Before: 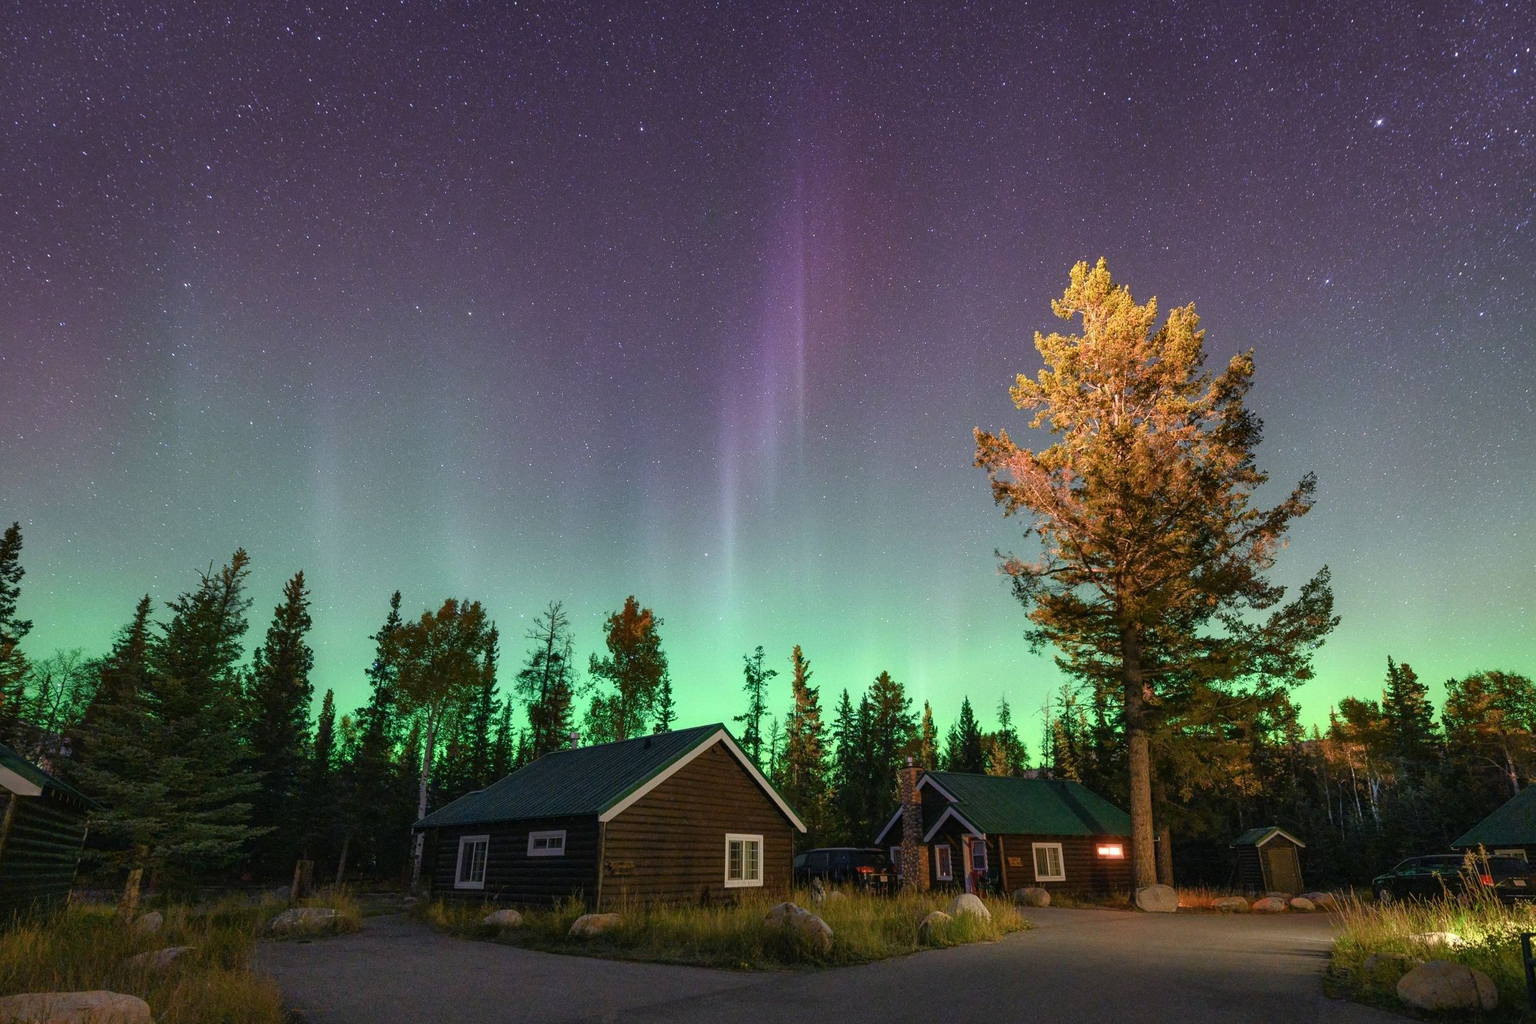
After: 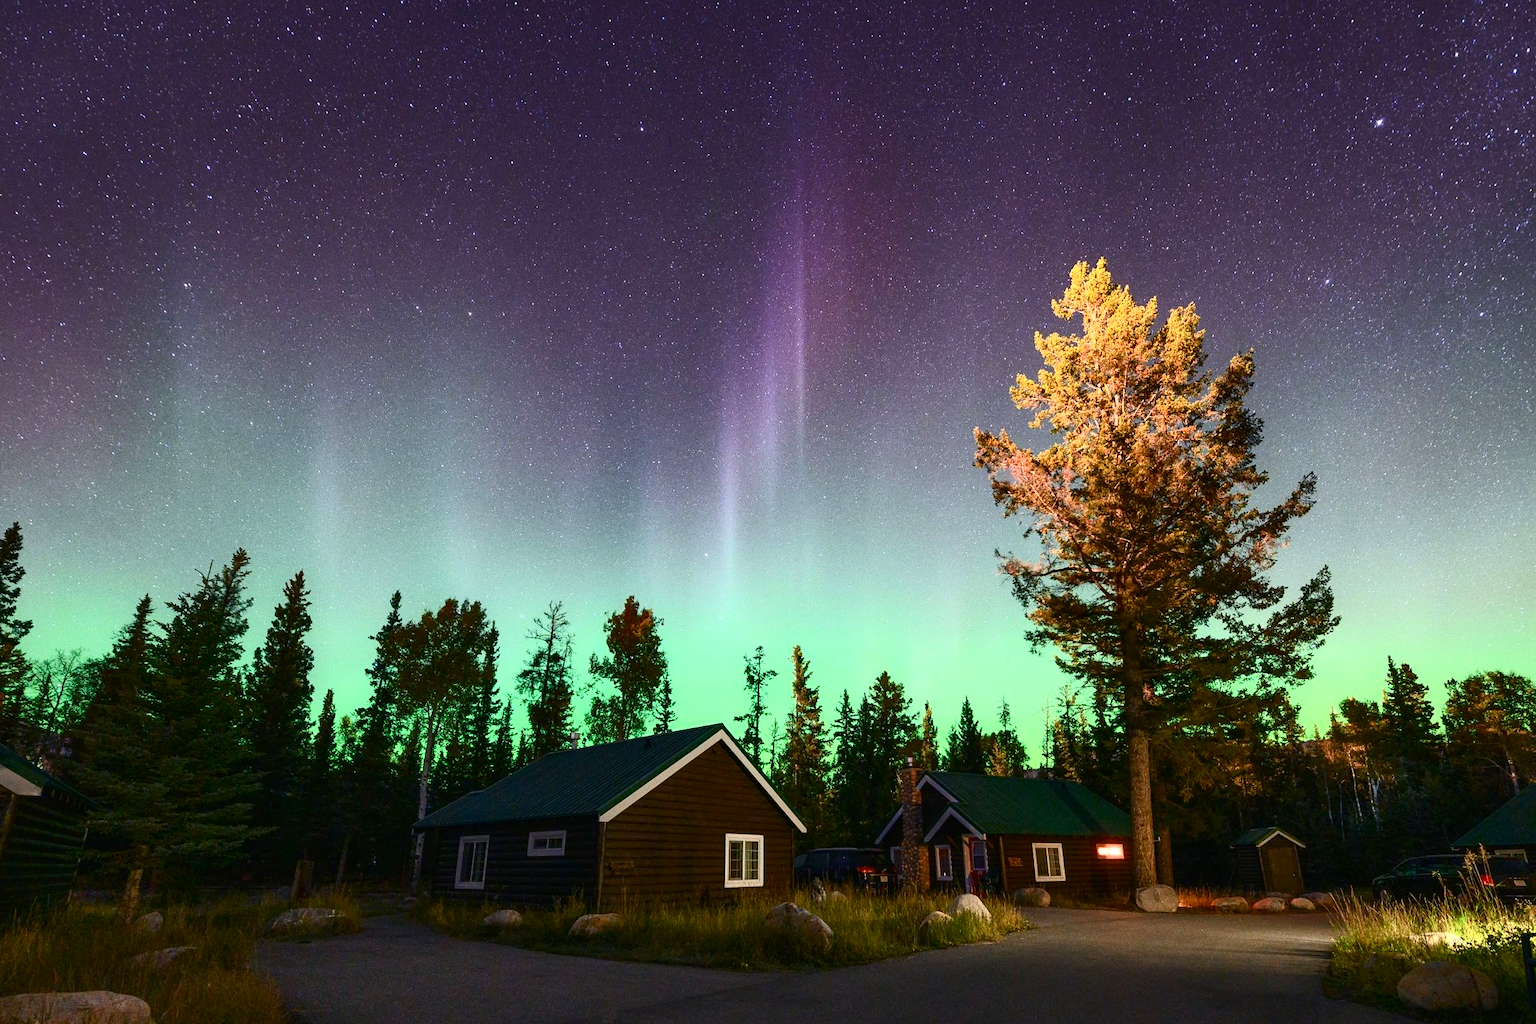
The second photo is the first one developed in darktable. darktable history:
contrast brightness saturation: contrast 0.408, brightness 0.111, saturation 0.213
